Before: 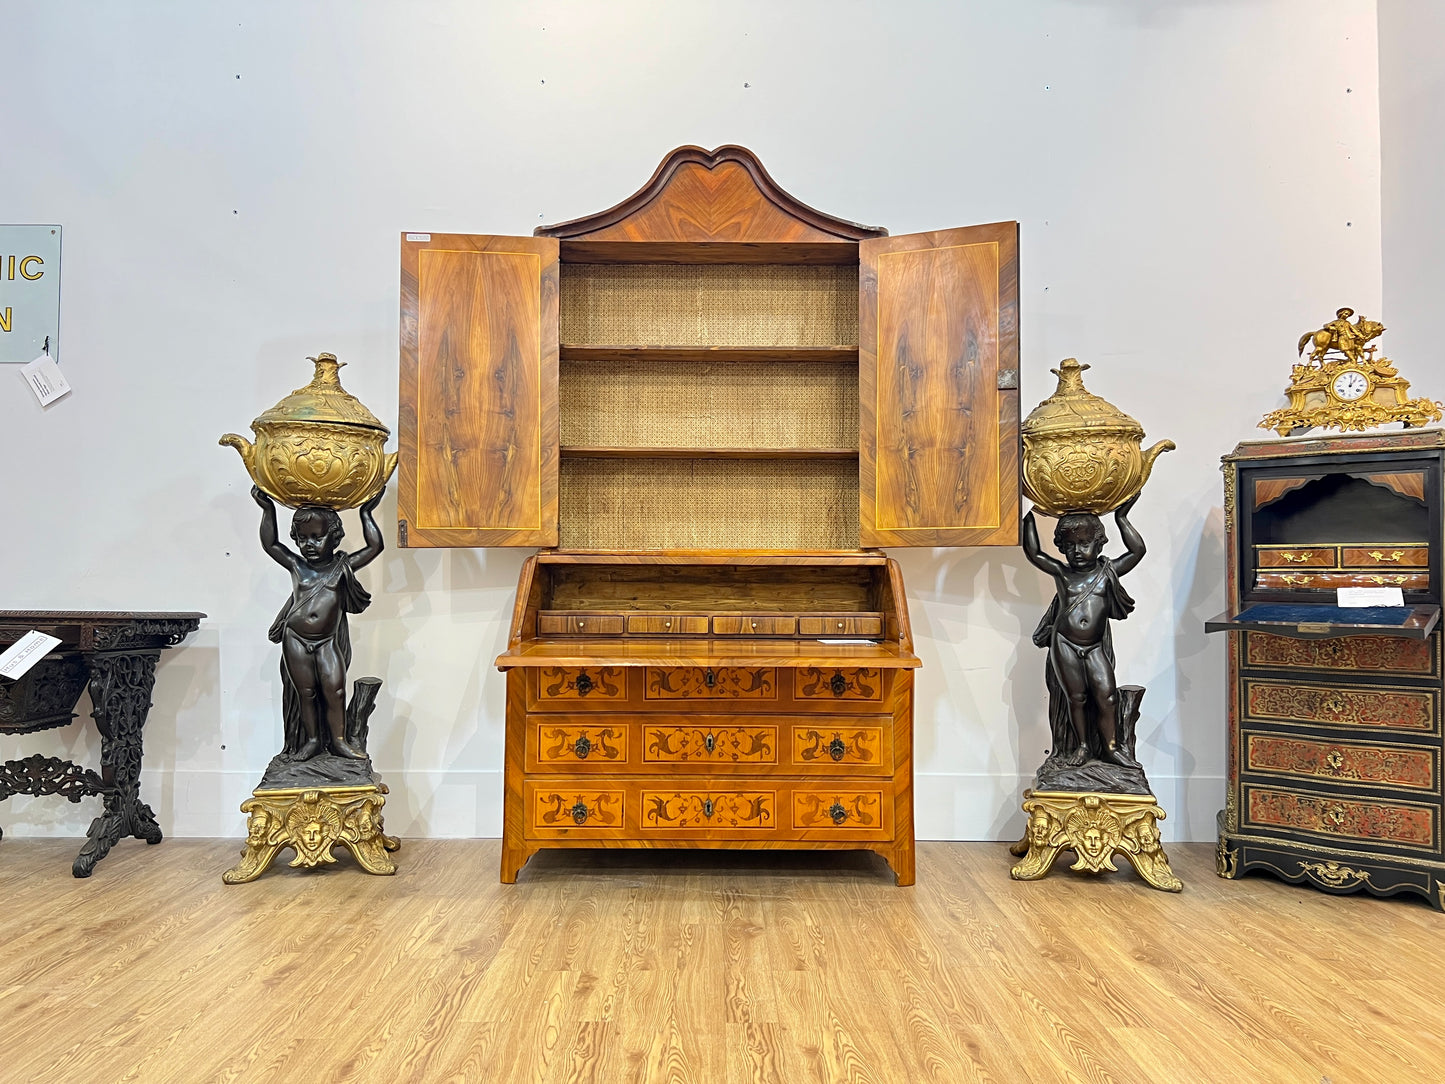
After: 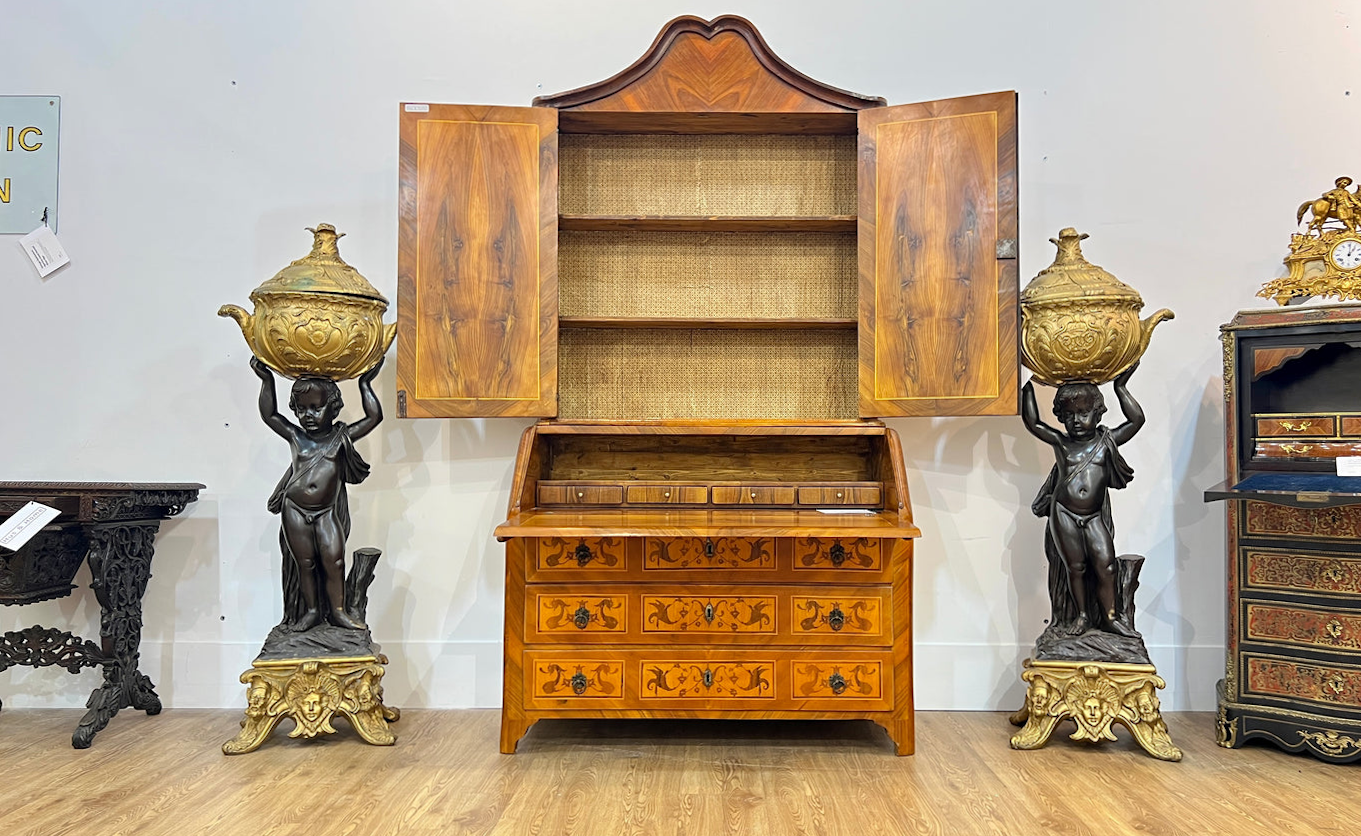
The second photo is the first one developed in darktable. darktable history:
crop and rotate: angle 0.09°, top 11.915%, right 5.594%, bottom 10.772%
